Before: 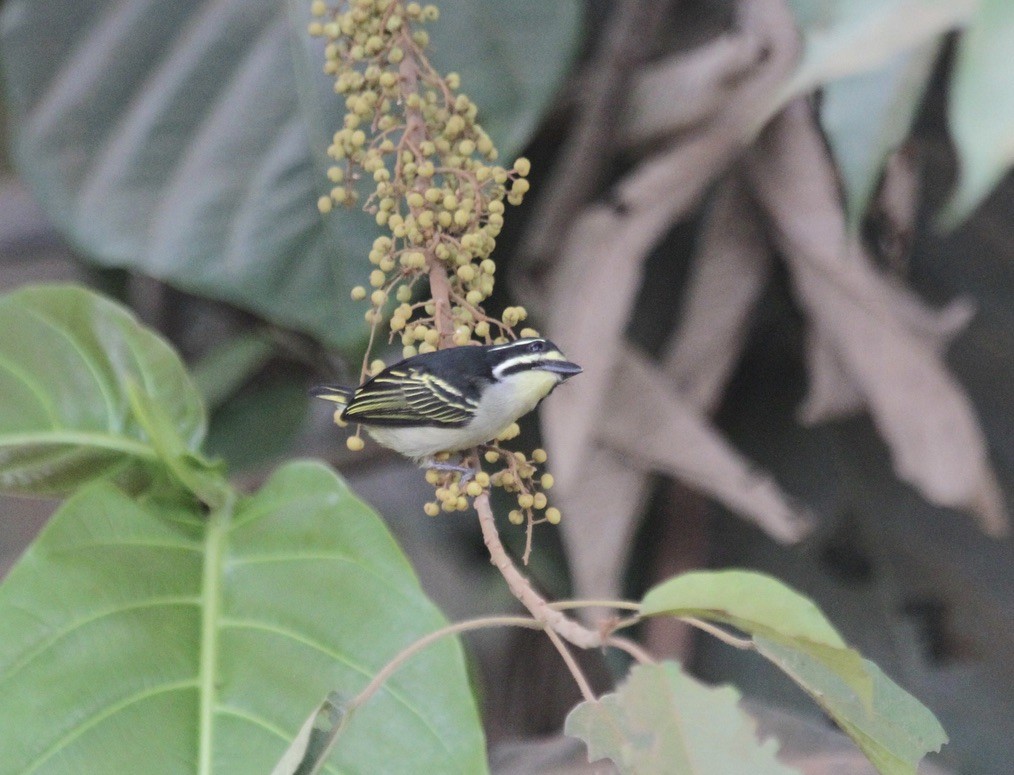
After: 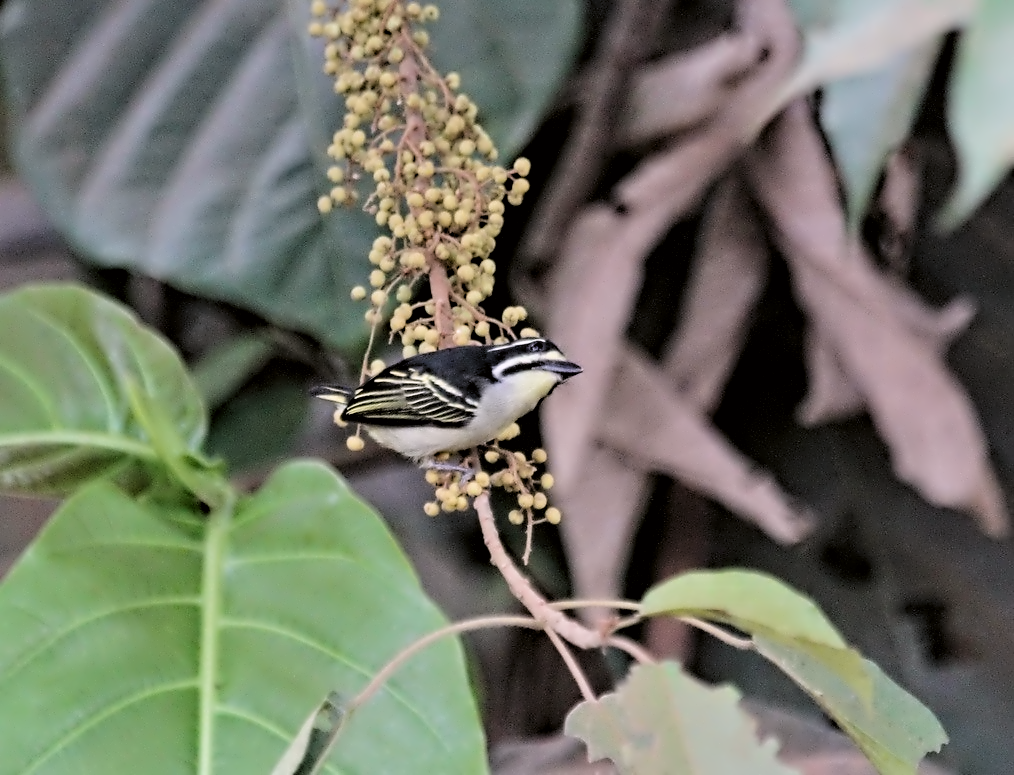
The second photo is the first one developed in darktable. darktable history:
color correction: highlights a* 3, highlights b* -1.58, shadows a* -0.09, shadows b* 2.6, saturation 0.98
haze removal: compatibility mode true, adaptive false
levels: levels [0.016, 0.5, 0.996]
contrast equalizer: octaves 7, y [[0.5, 0.542, 0.583, 0.625, 0.667, 0.708], [0.5 ×6], [0.5 ×6], [0, 0.033, 0.067, 0.1, 0.133, 0.167], [0, 0.05, 0.1, 0.15, 0.2, 0.25]]
filmic rgb: black relative exposure -11.75 EV, white relative exposure 5.45 EV, hardness 4.49, latitude 49.59%, contrast 1.141
